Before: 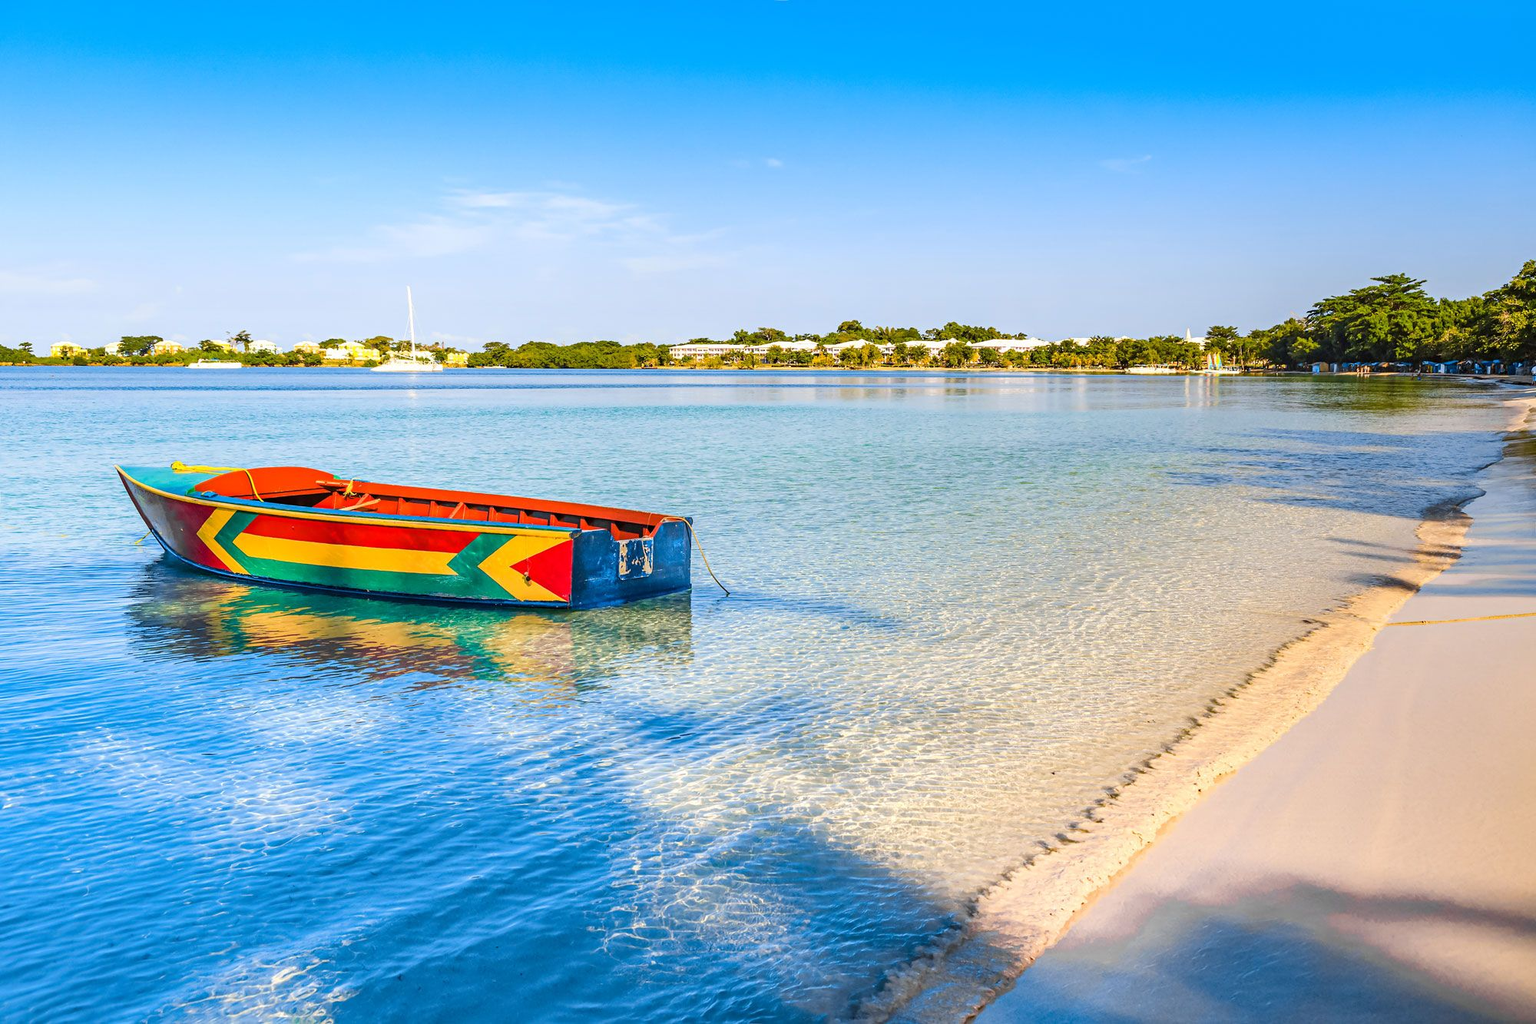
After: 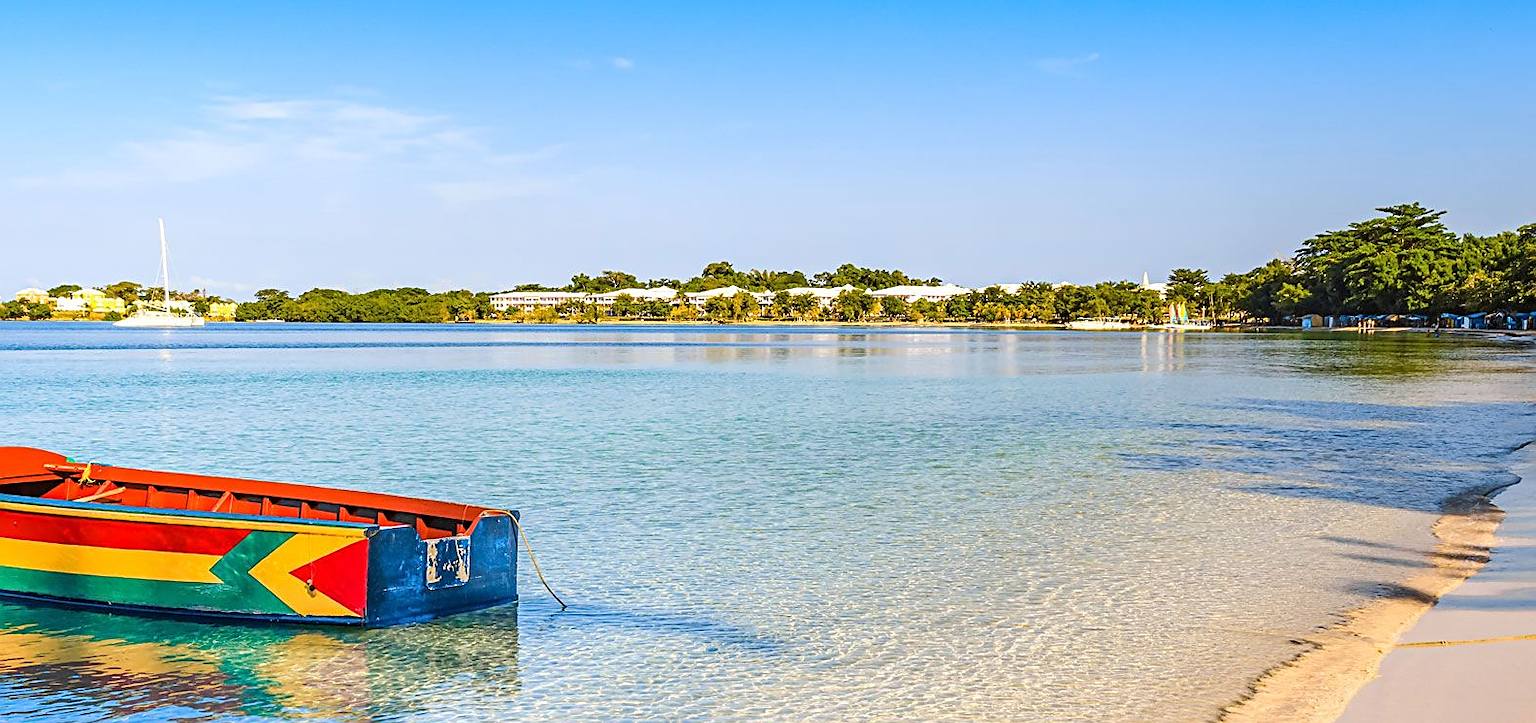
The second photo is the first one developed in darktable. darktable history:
sharpen: amount 0.482
crop: left 18.316%, top 11.087%, right 2.477%, bottom 32.875%
